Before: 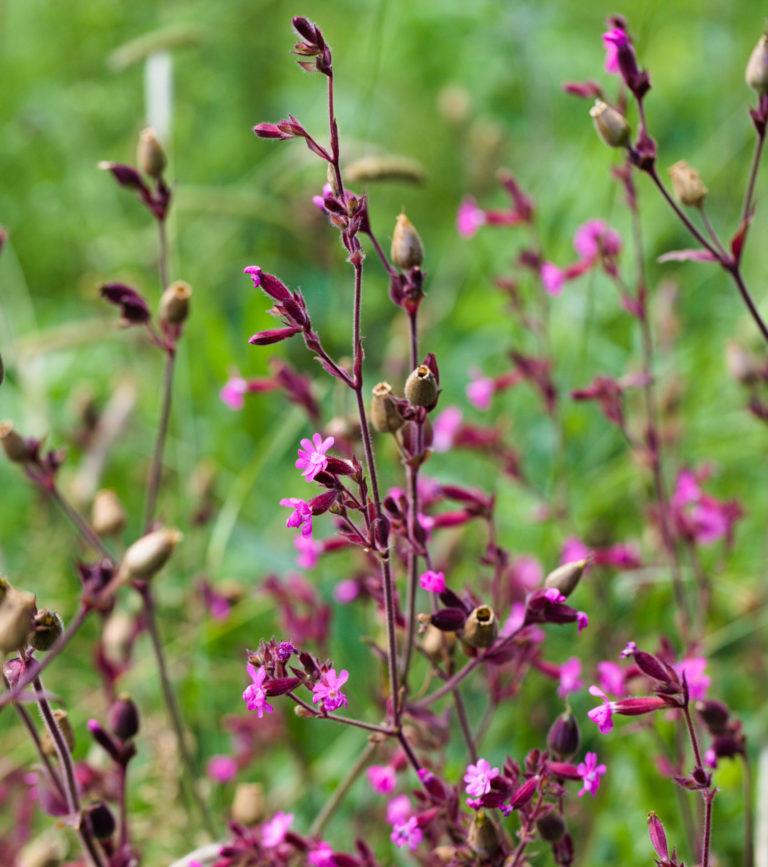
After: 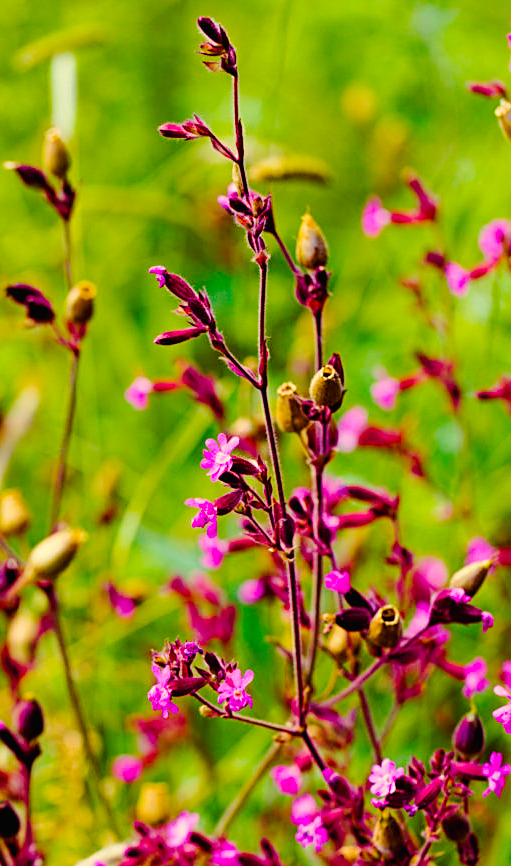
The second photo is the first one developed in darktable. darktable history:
color balance rgb: highlights gain › chroma 8.107%, highlights gain › hue 86.82°, global offset › luminance -0.198%, global offset › chroma 0.263%, perceptual saturation grading › global saturation 39.539%, global vibrance 20%
crop and rotate: left 12.498%, right 20.84%
color correction: highlights b* 0.049
exposure: exposure 0.026 EV, compensate highlight preservation false
tone curve: curves: ch0 [(0, 0.01) (0.097, 0.07) (0.204, 0.173) (0.447, 0.517) (0.539, 0.624) (0.733, 0.791) (0.879, 0.898) (1, 0.98)]; ch1 [(0, 0) (0.393, 0.415) (0.447, 0.448) (0.485, 0.494) (0.523, 0.509) (0.545, 0.541) (0.574, 0.561) (0.648, 0.674) (1, 1)]; ch2 [(0, 0) (0.369, 0.388) (0.449, 0.431) (0.499, 0.5) (0.521, 0.51) (0.53, 0.54) (0.564, 0.569) (0.674, 0.735) (1, 1)], preserve colors none
sharpen: on, module defaults
haze removal: compatibility mode true, adaptive false
